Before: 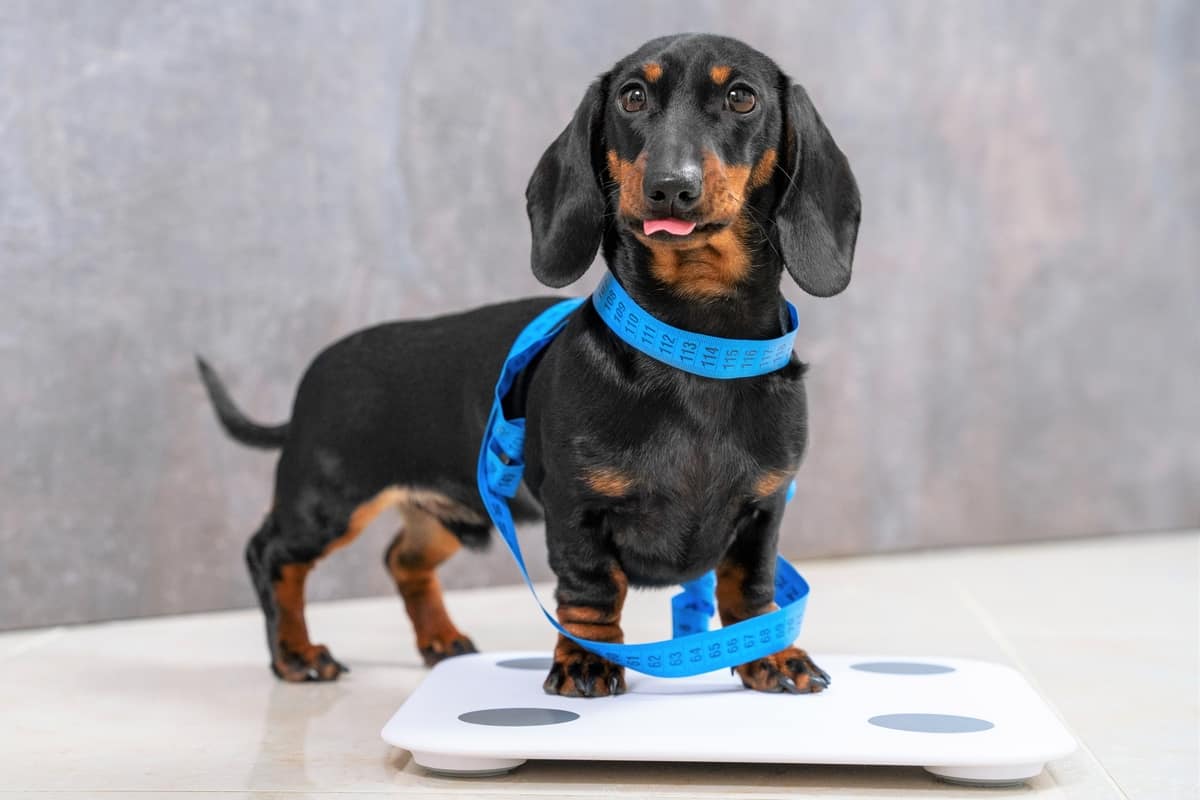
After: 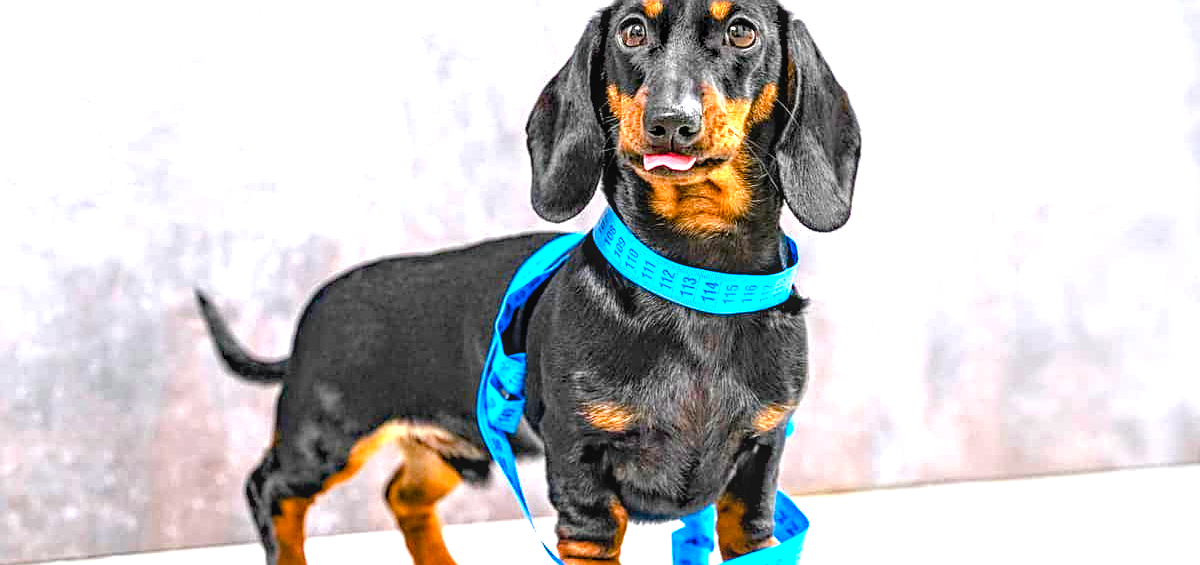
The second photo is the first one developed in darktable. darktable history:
exposure: black level correction 0, exposure 1.484 EV, compensate exposure bias true, compensate highlight preservation false
local contrast: on, module defaults
color balance rgb: linear chroma grading › global chroma 15.635%, perceptual saturation grading › global saturation 20%, perceptual saturation grading › highlights -25.523%, perceptual saturation grading › shadows 49.265%, global vibrance 14.538%
crop and rotate: top 8.181%, bottom 21.109%
tone equalizer: edges refinement/feathering 500, mask exposure compensation -1.57 EV, preserve details no
haze removal: strength 0.405, distance 0.214, compatibility mode true, adaptive false
sharpen: on, module defaults
